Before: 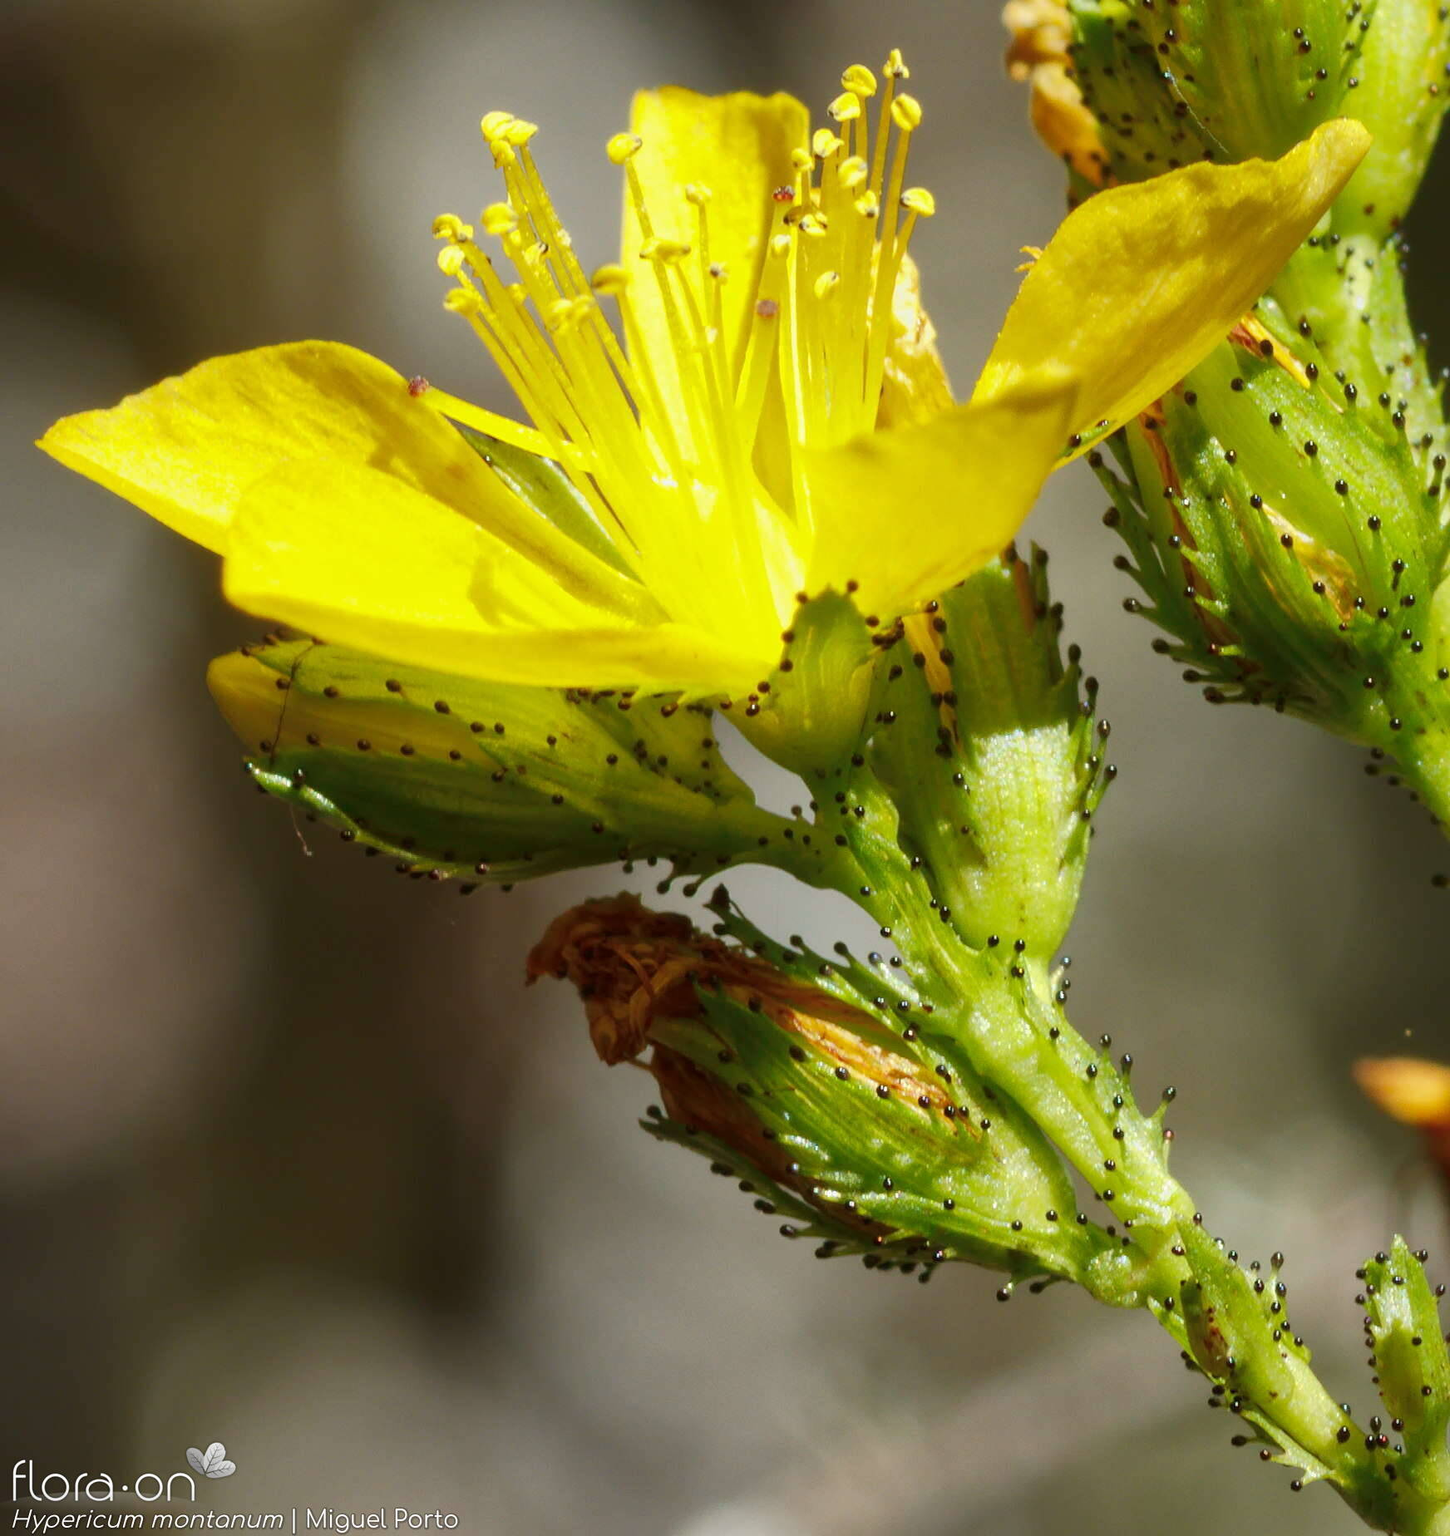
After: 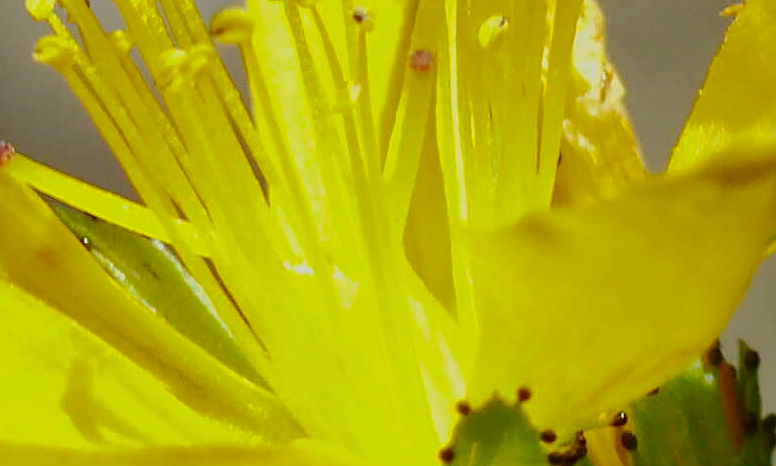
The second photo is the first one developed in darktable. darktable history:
exposure: black level correction 0, exposure -0.694 EV, compensate highlight preservation false
crop: left 28.775%, top 16.832%, right 26.702%, bottom 57.931%
sharpen: on, module defaults
tone equalizer: edges refinement/feathering 500, mask exposure compensation -1.57 EV, preserve details no
color balance rgb: perceptual saturation grading › global saturation -0.038%, contrast -9.462%
tone curve: curves: ch0 [(0, 0) (0.105, 0.068) (0.195, 0.162) (0.283, 0.283) (0.384, 0.404) (0.485, 0.531) (0.638, 0.681) (0.795, 0.879) (1, 0.977)]; ch1 [(0, 0) (0.161, 0.092) (0.35, 0.33) (0.379, 0.401) (0.456, 0.469) (0.498, 0.506) (0.521, 0.549) (0.58, 0.624) (0.635, 0.671) (1, 1)]; ch2 [(0, 0) (0.371, 0.362) (0.437, 0.437) (0.483, 0.484) (0.53, 0.515) (0.56, 0.58) (0.622, 0.606) (1, 1)], preserve colors none
contrast brightness saturation: contrast 0.043, saturation 0.155
